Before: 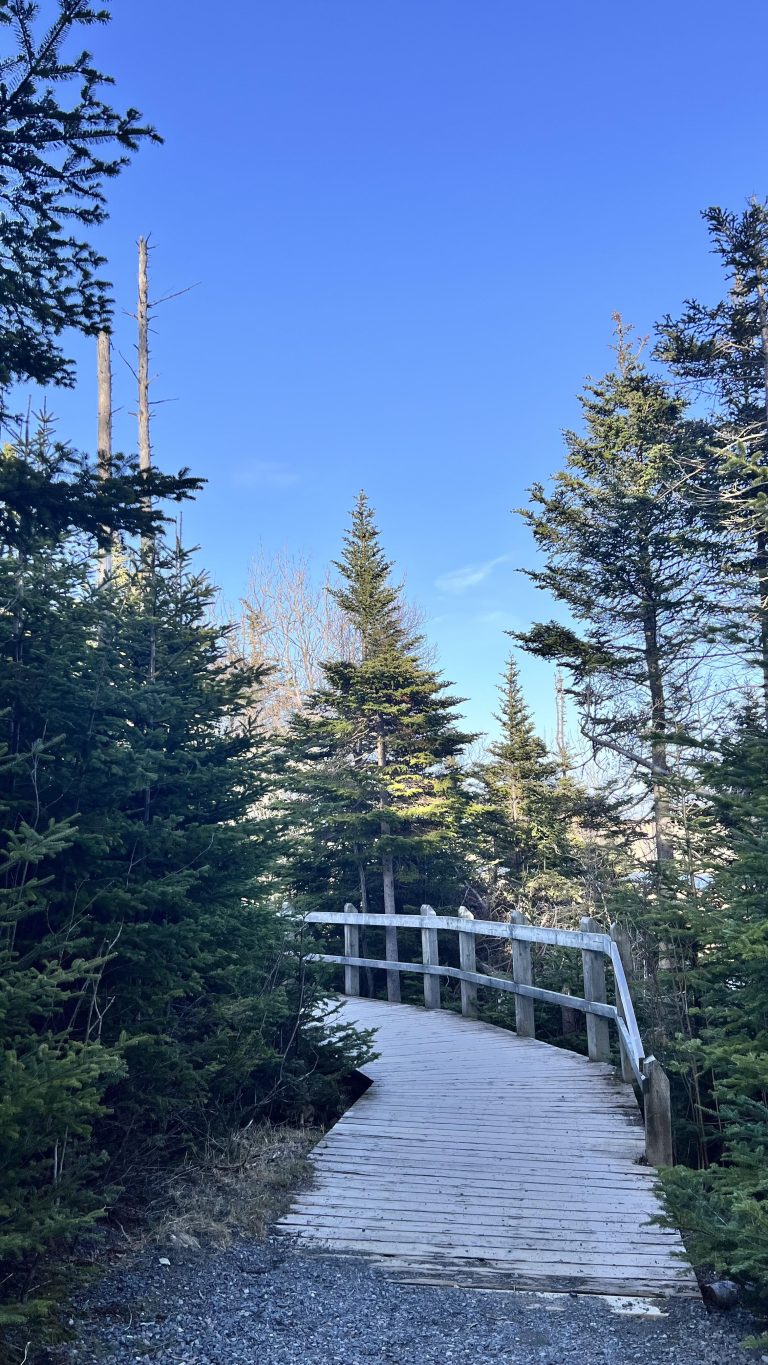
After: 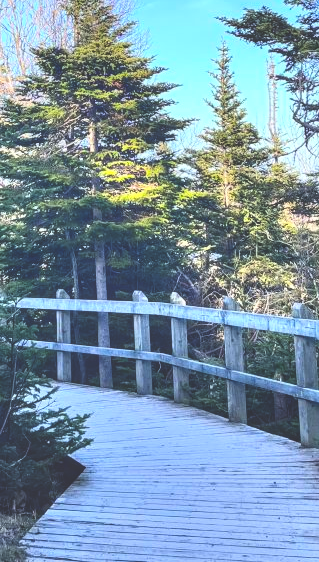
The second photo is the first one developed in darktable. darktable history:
crop: left 37.609%, top 45.018%, right 20.729%, bottom 13.797%
exposure: black level correction -0.036, exposure -0.495 EV, compensate highlight preservation false
contrast brightness saturation: contrast 0.203, brightness 0.192, saturation 0.796
levels: mode automatic, levels [0.016, 0.492, 0.969]
local contrast: on, module defaults
